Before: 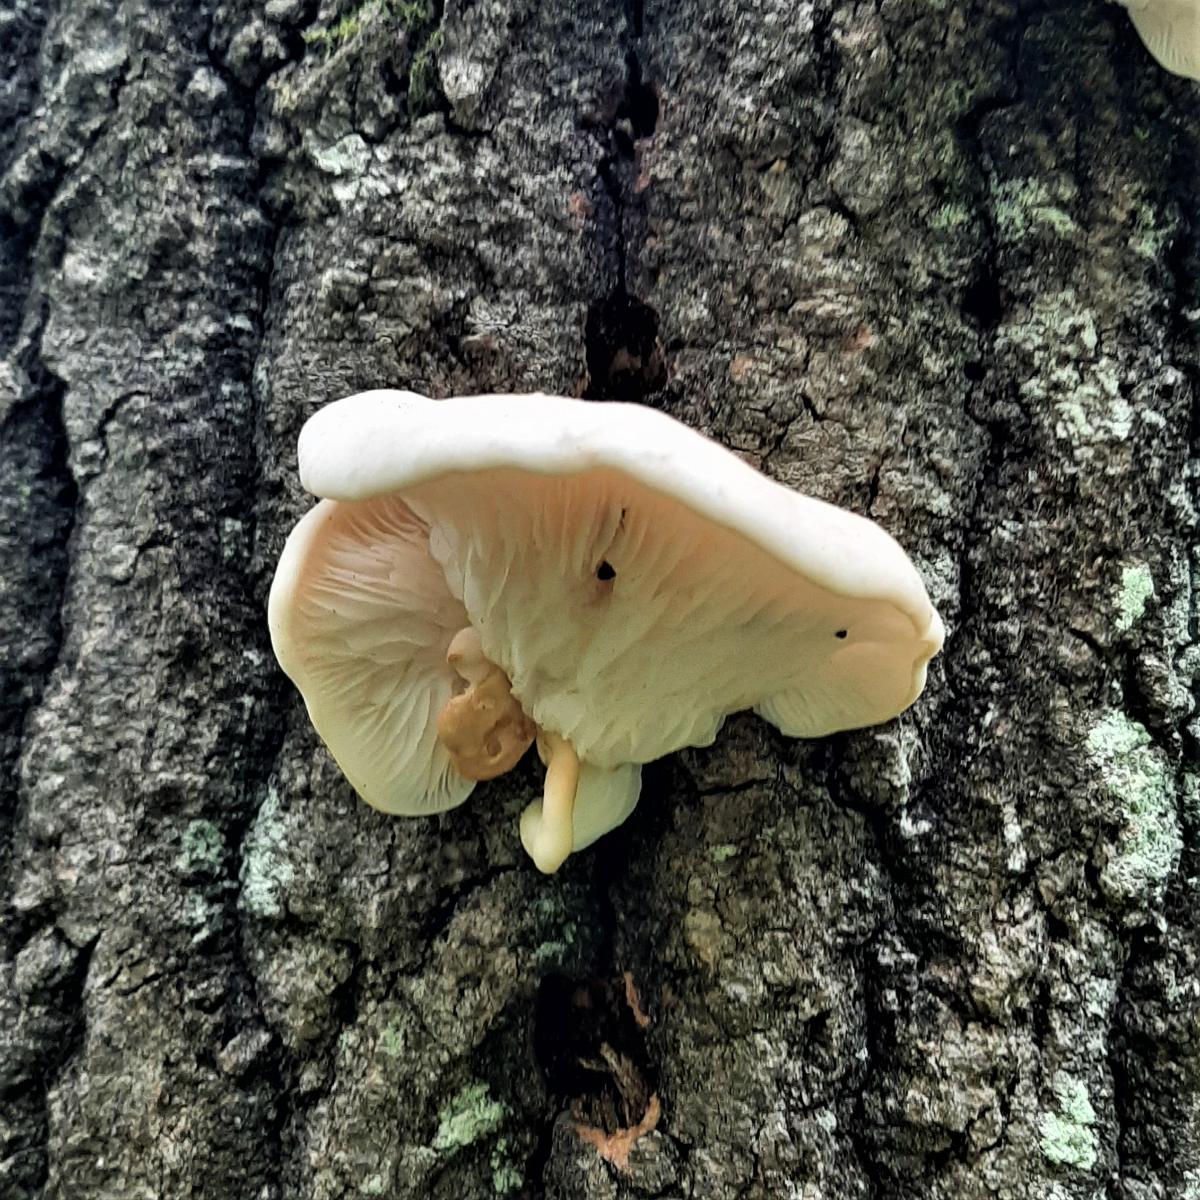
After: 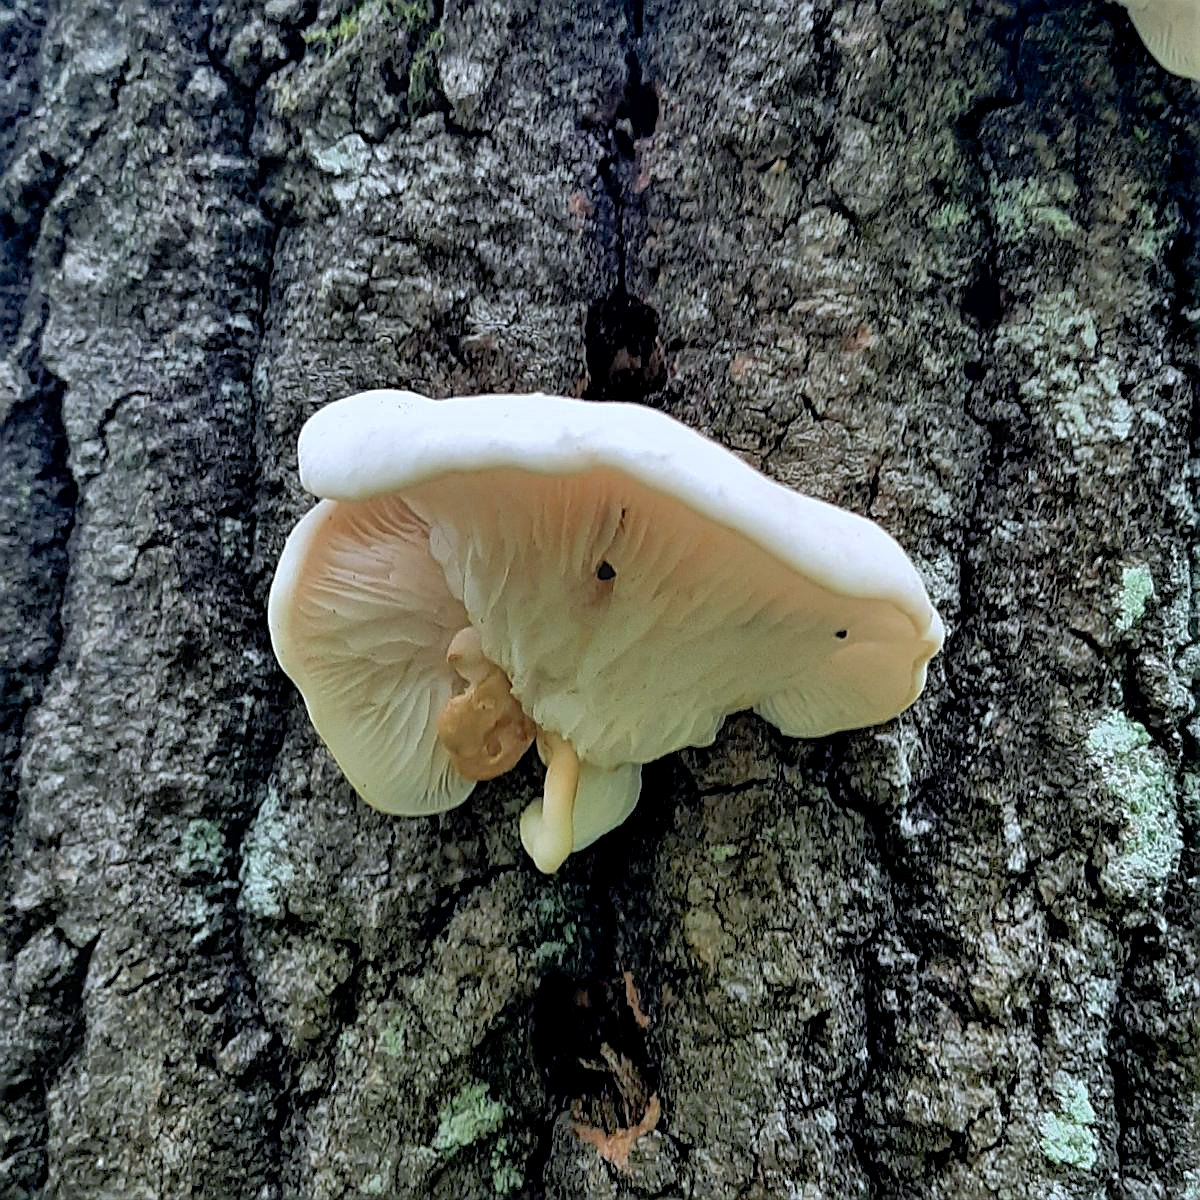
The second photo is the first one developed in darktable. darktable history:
white balance: red 0.954, blue 1.079
contrast equalizer: y [[0.439, 0.44, 0.442, 0.457, 0.493, 0.498], [0.5 ×6], [0.5 ×6], [0 ×6], [0 ×6]], mix 0.59
sharpen: on, module defaults
exposure: black level correction 0.005, exposure 0.014 EV, compensate highlight preservation false
shadows and highlights: on, module defaults
